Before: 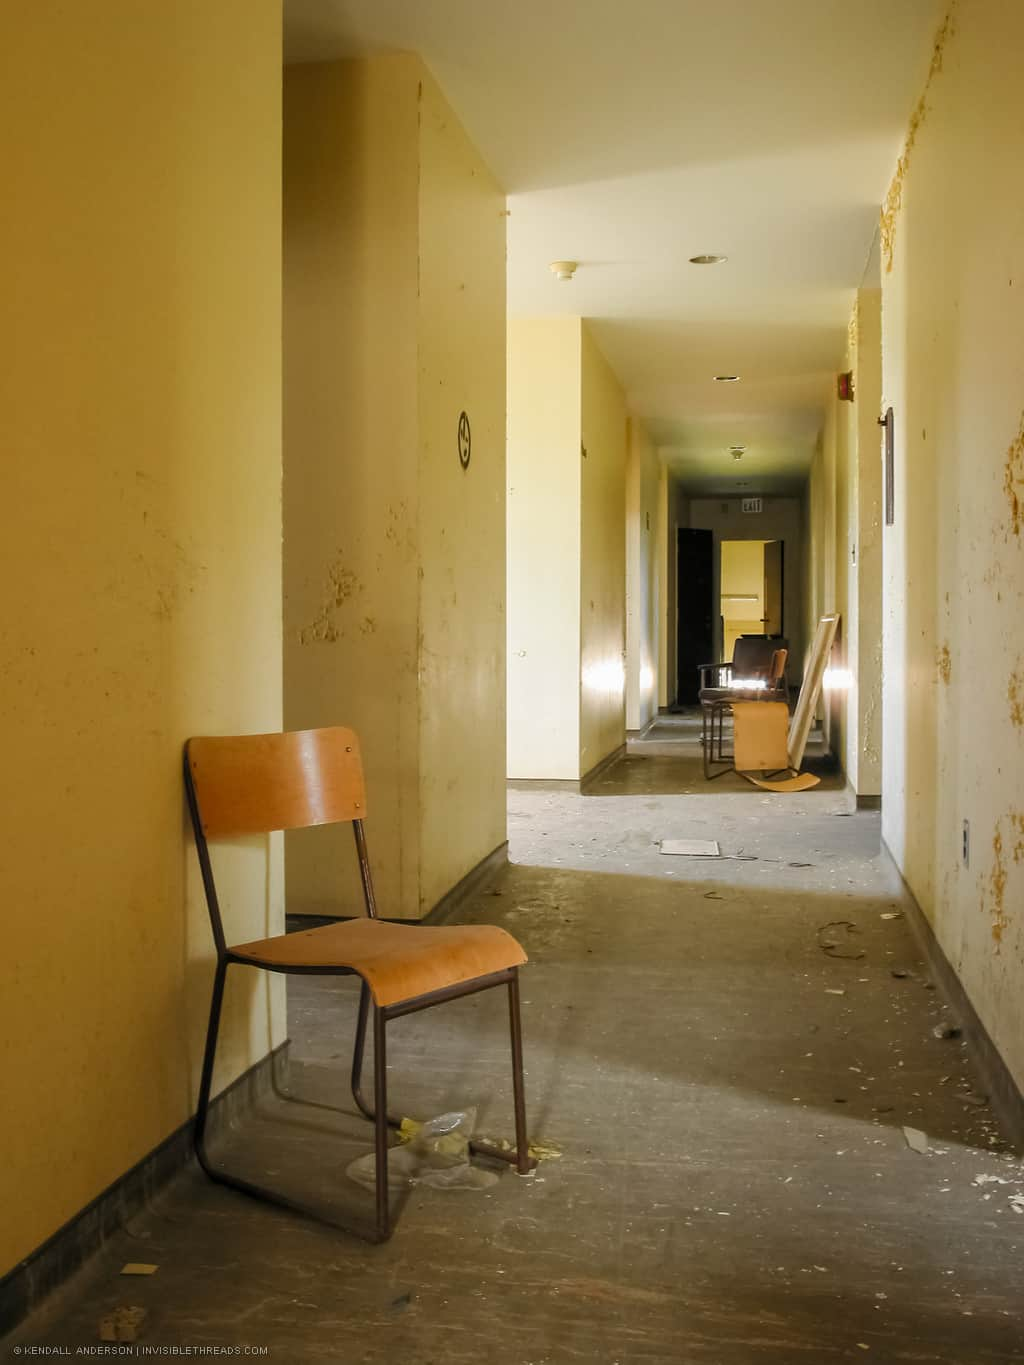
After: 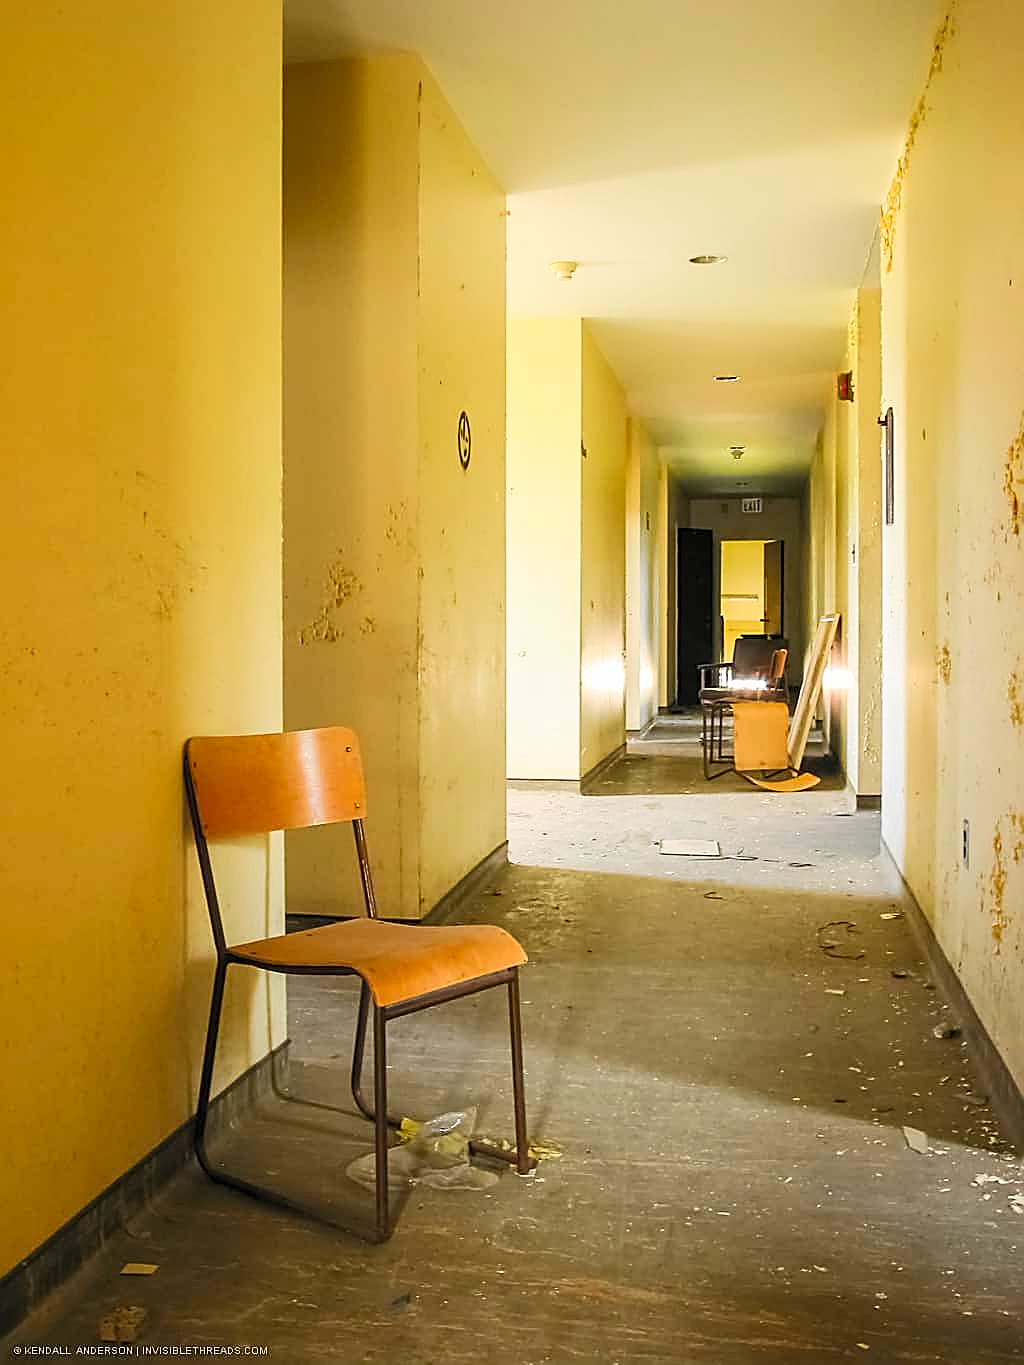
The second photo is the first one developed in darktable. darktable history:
contrast brightness saturation: contrast 0.242, brightness 0.24, saturation 0.38
sharpen: radius 1.716, amount 1.301
